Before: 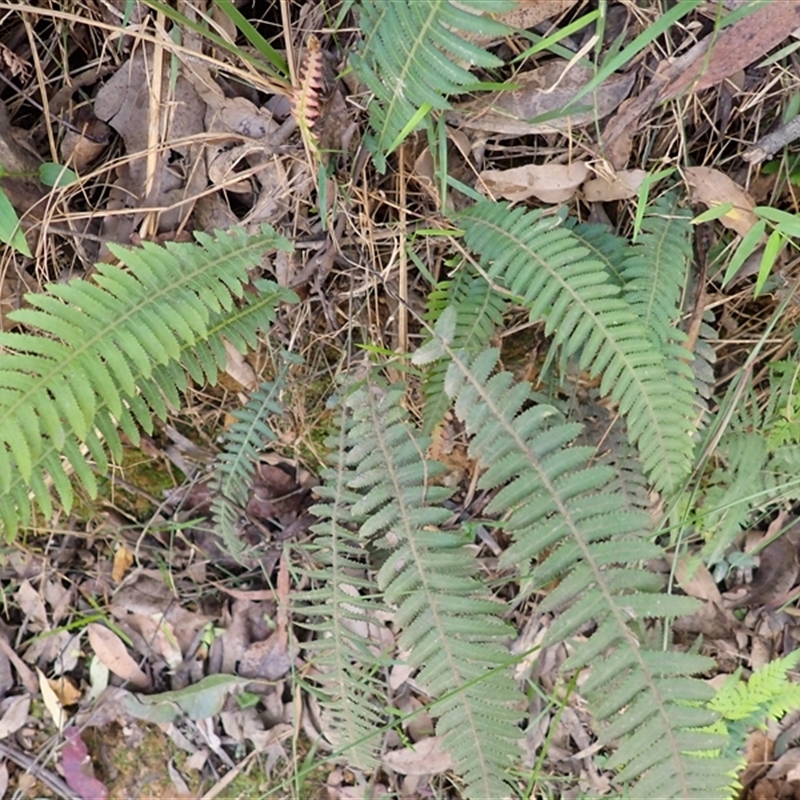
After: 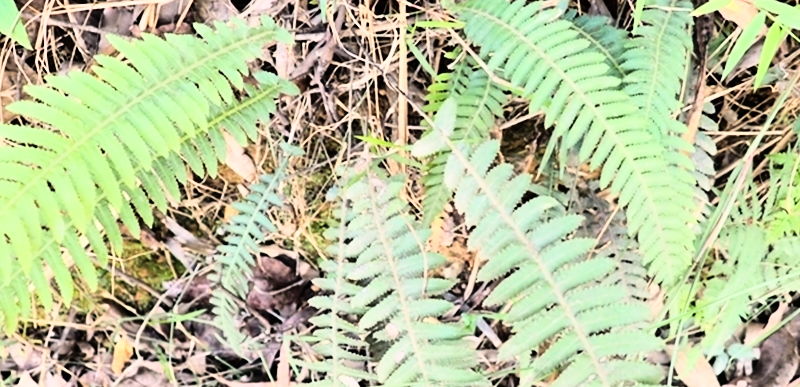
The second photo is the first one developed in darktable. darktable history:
crop and rotate: top 26.056%, bottom 25.543%
rgb curve: curves: ch0 [(0, 0) (0.21, 0.15) (0.24, 0.21) (0.5, 0.75) (0.75, 0.96) (0.89, 0.99) (1, 1)]; ch1 [(0, 0.02) (0.21, 0.13) (0.25, 0.2) (0.5, 0.67) (0.75, 0.9) (0.89, 0.97) (1, 1)]; ch2 [(0, 0.02) (0.21, 0.13) (0.25, 0.2) (0.5, 0.67) (0.75, 0.9) (0.89, 0.97) (1, 1)], compensate middle gray true
